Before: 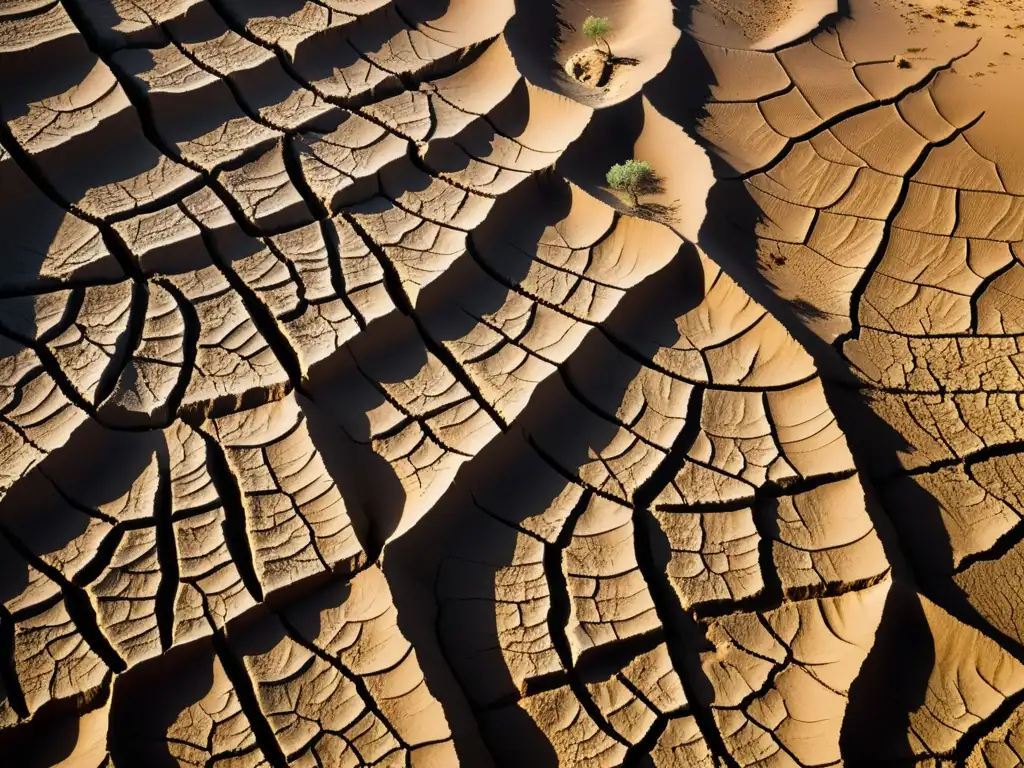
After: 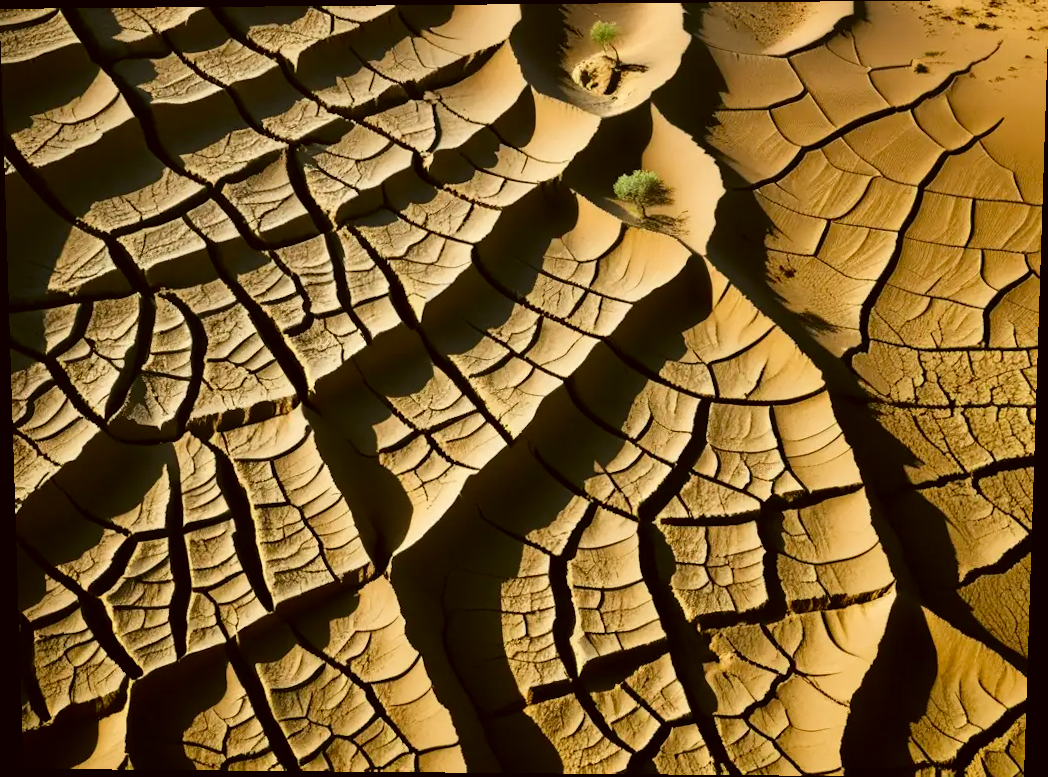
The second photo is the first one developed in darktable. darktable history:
rotate and perspective: lens shift (vertical) 0.048, lens shift (horizontal) -0.024, automatic cropping off
color correction: highlights a* -1.43, highlights b* 10.12, shadows a* 0.395, shadows b* 19.35
